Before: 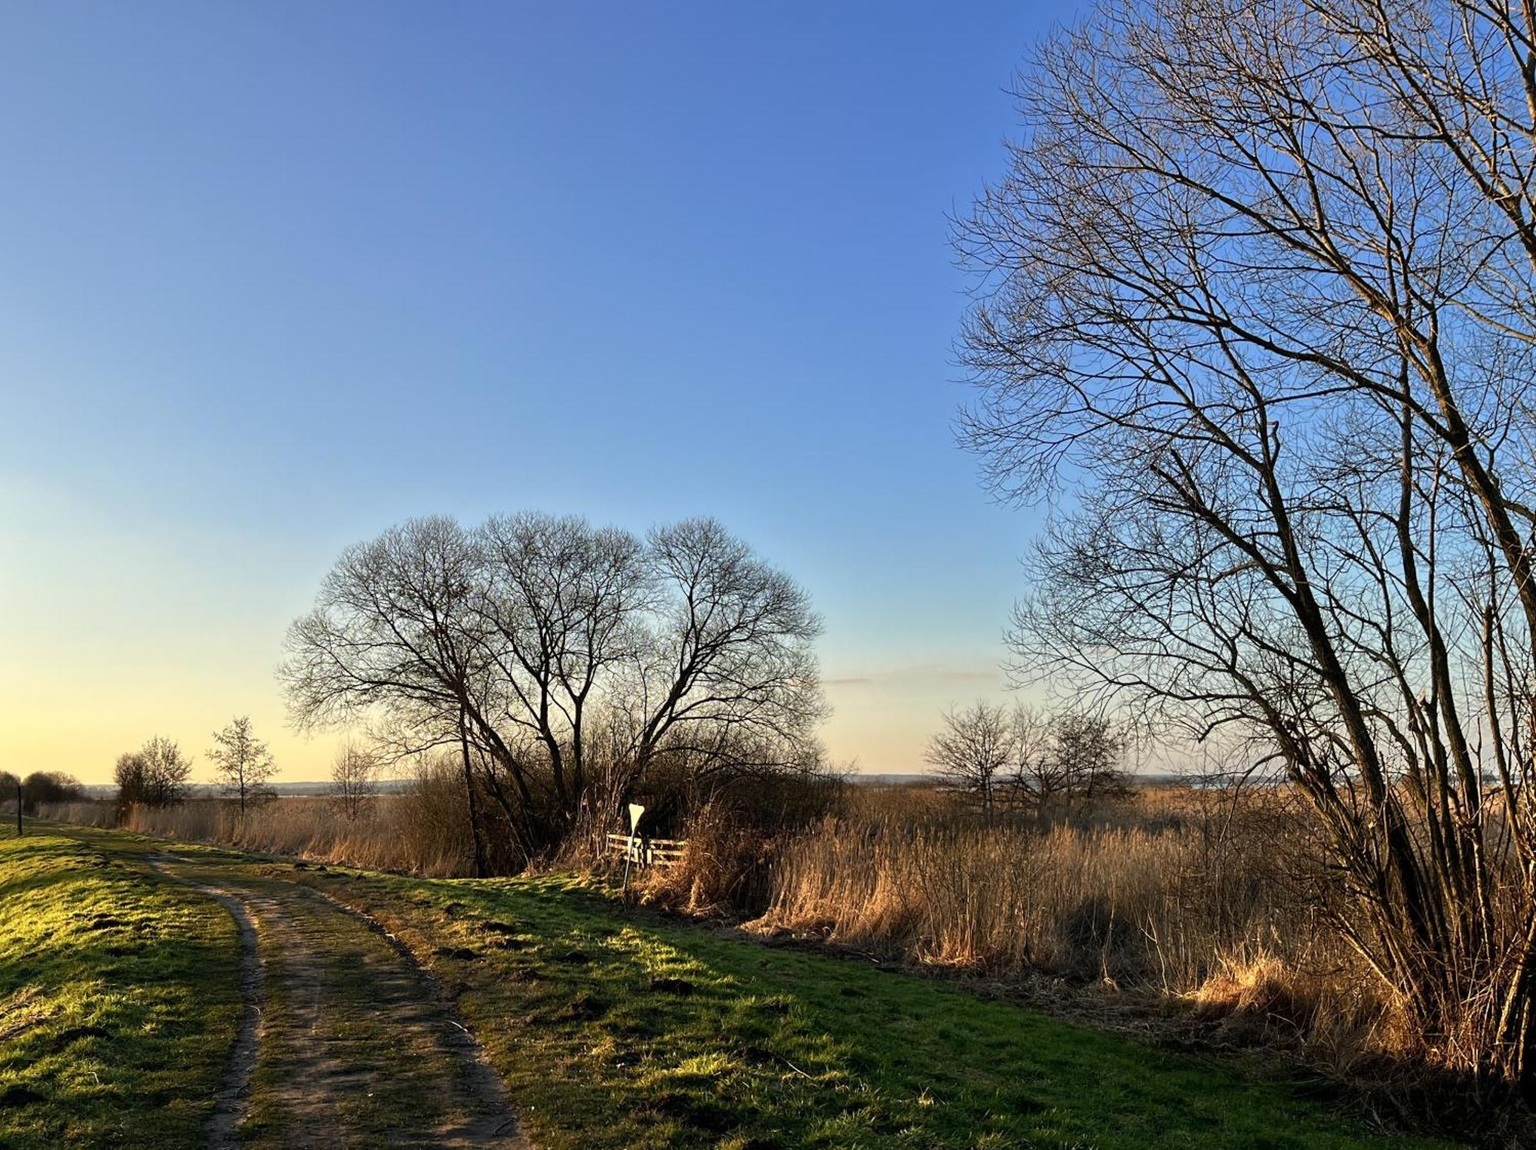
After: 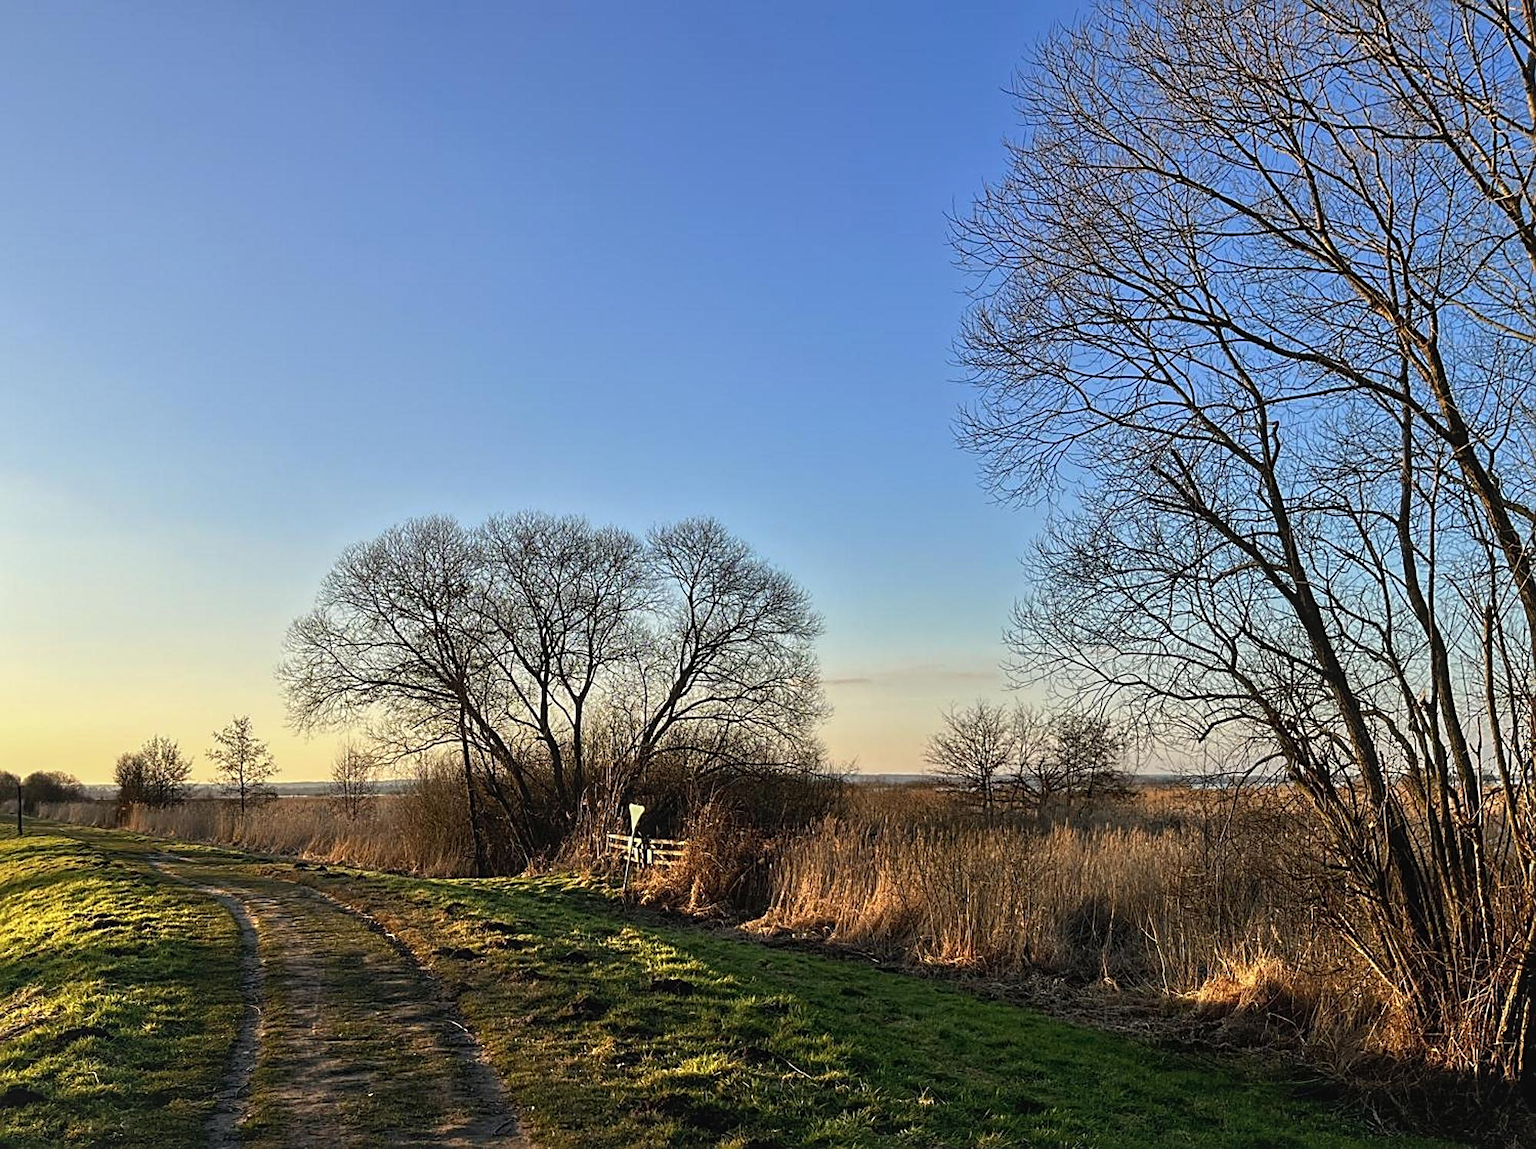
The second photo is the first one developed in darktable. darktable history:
local contrast: detail 110%
sharpen: radius 2.767
tone equalizer: on, module defaults
